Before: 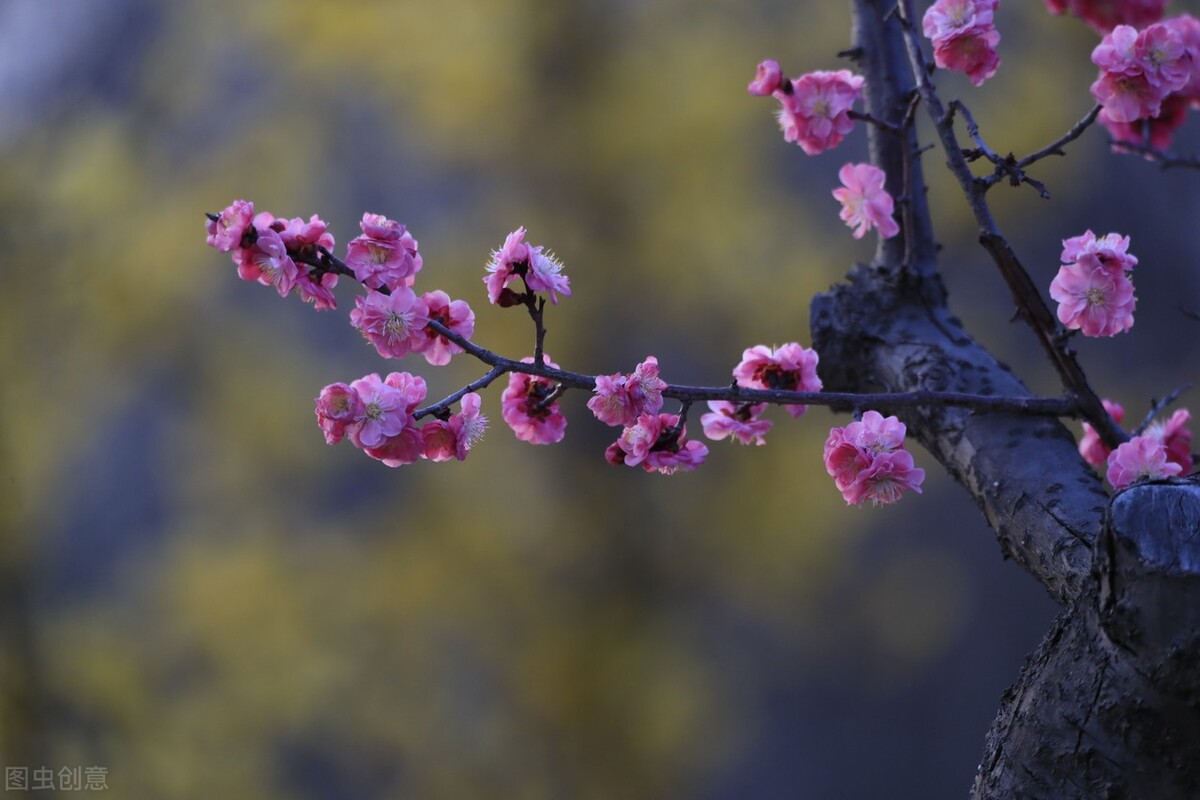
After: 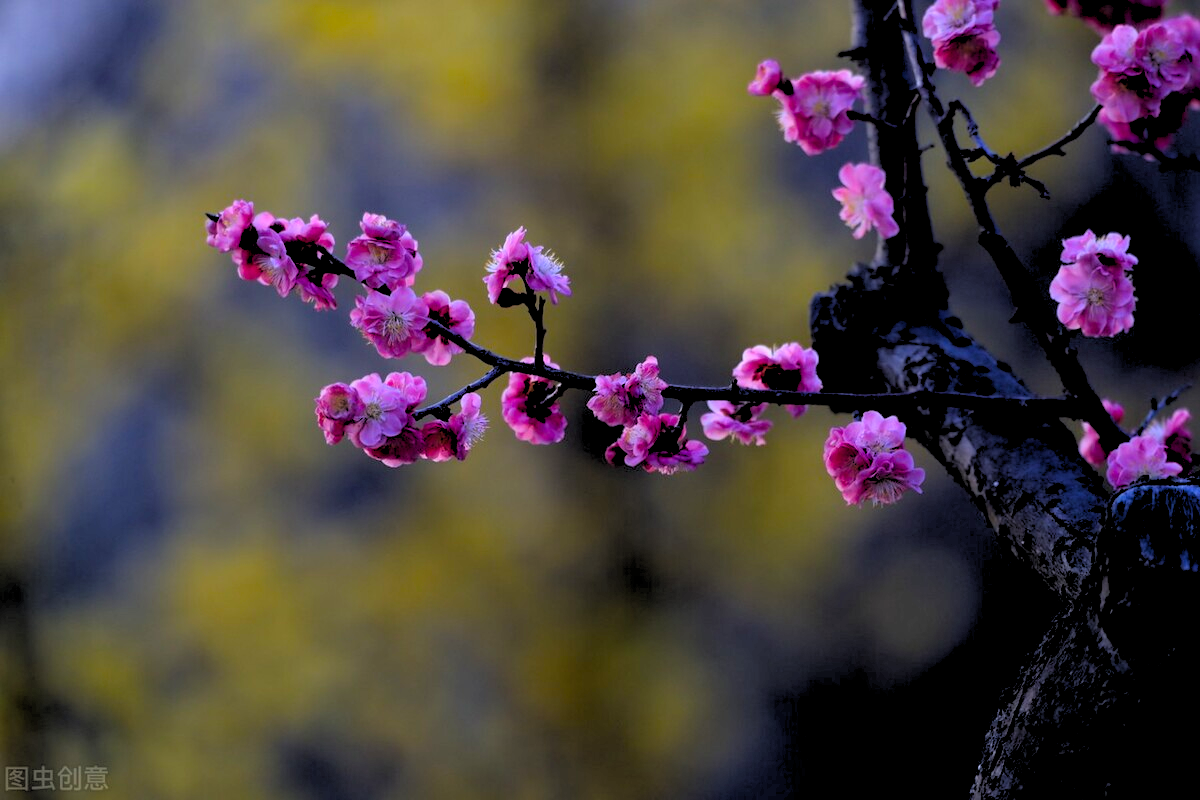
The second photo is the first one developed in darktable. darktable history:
color balance rgb: linear chroma grading › global chroma 15%, perceptual saturation grading › global saturation 30%
rgb levels: levels [[0.029, 0.461, 0.922], [0, 0.5, 1], [0, 0.5, 1]]
